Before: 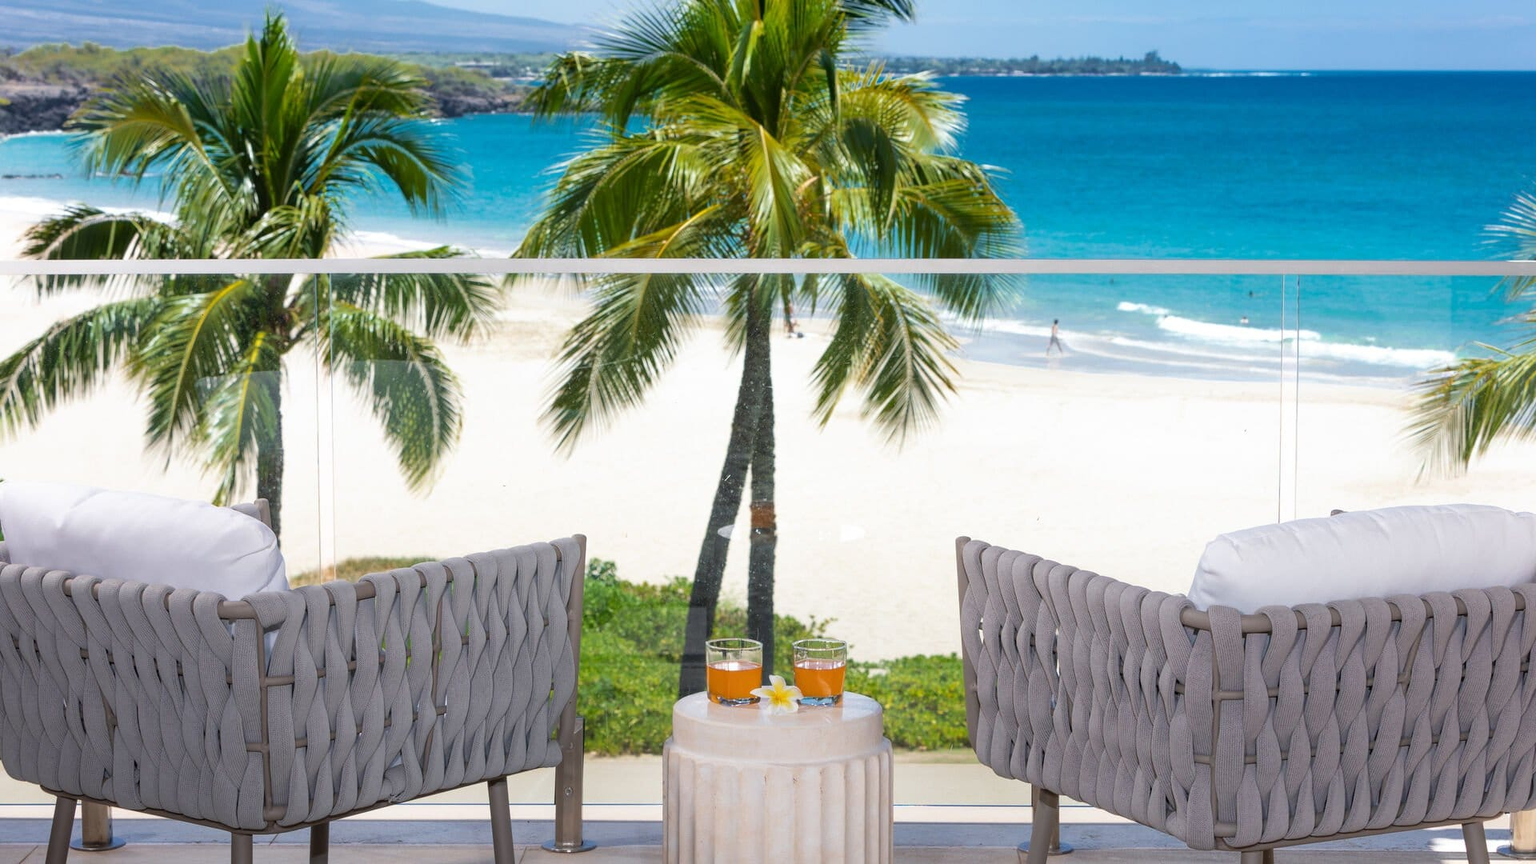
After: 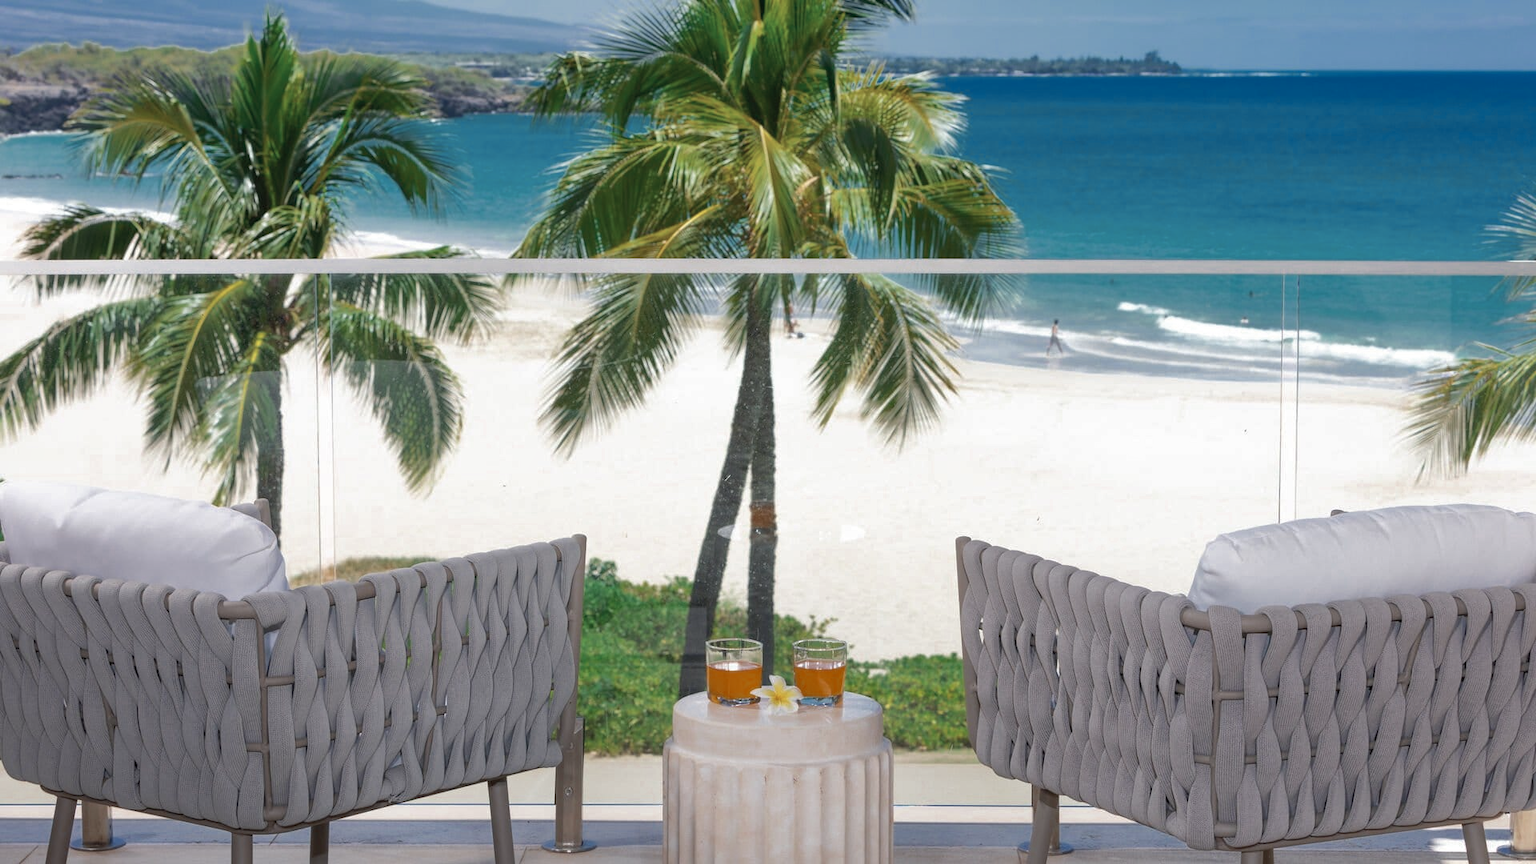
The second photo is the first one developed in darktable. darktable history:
shadows and highlights: on, module defaults
color zones: curves: ch0 [(0, 0.5) (0.125, 0.4) (0.25, 0.5) (0.375, 0.4) (0.5, 0.4) (0.625, 0.35) (0.75, 0.35) (0.875, 0.5)]; ch1 [(0, 0.35) (0.125, 0.45) (0.25, 0.35) (0.375, 0.35) (0.5, 0.35) (0.625, 0.35) (0.75, 0.45) (0.875, 0.35)]; ch2 [(0, 0.6) (0.125, 0.5) (0.25, 0.5) (0.375, 0.6) (0.5, 0.6) (0.625, 0.5) (0.75, 0.5) (0.875, 0.5)]
